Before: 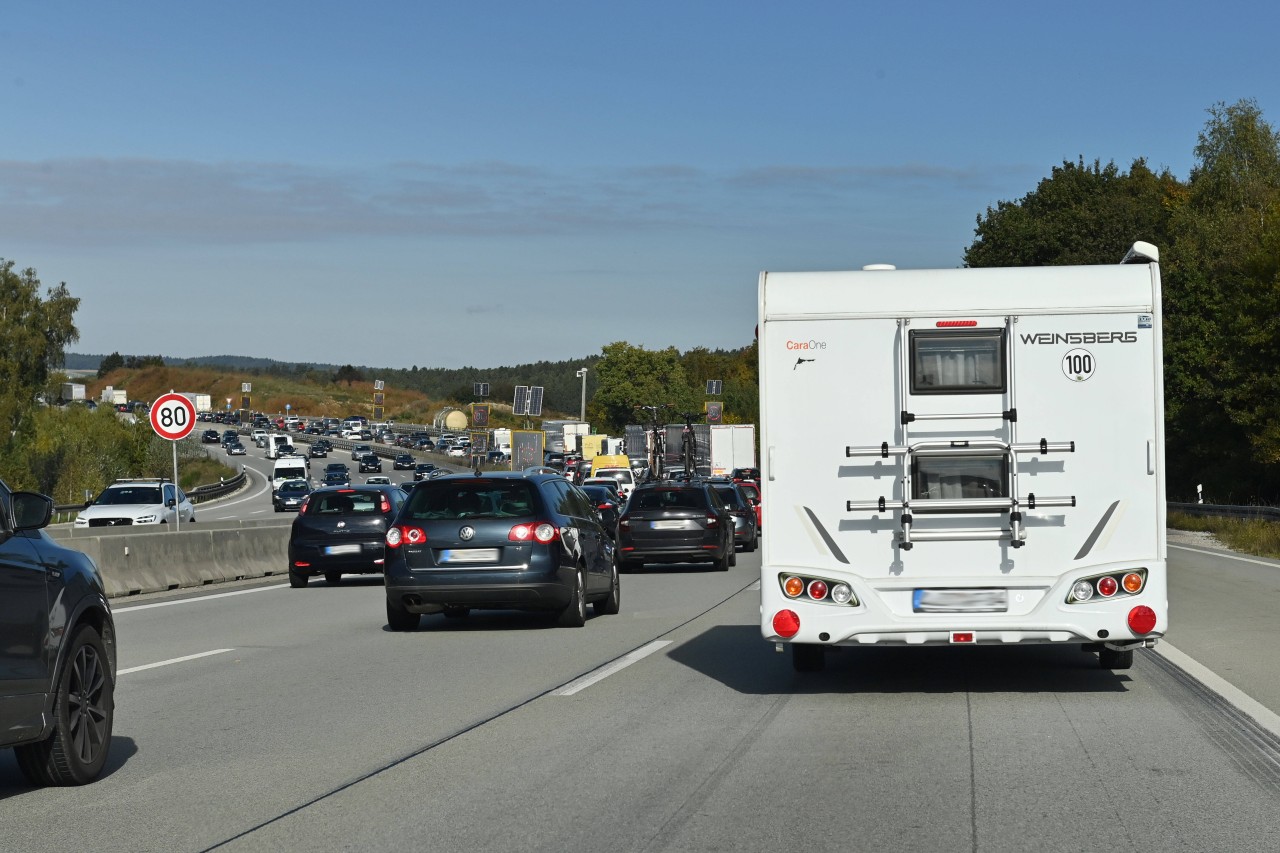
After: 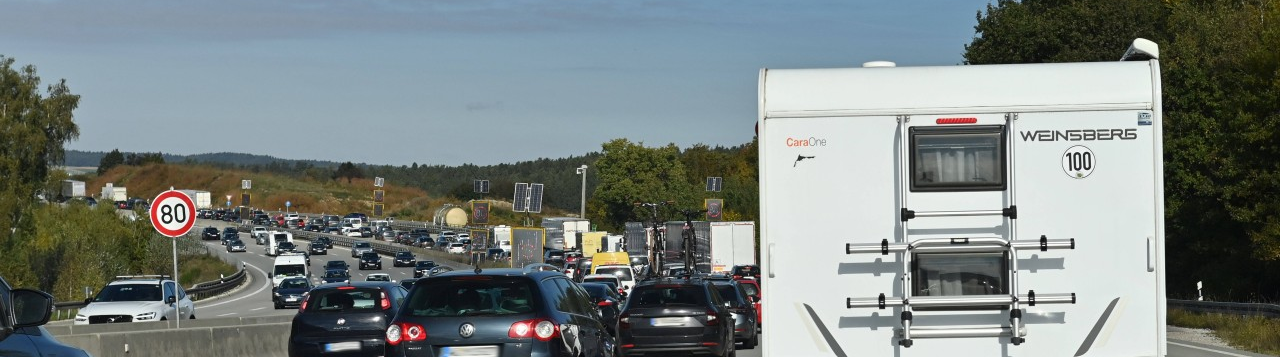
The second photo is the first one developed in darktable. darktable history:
crop and rotate: top 23.84%, bottom 34.294%
exposure: compensate highlight preservation false
base curve: exposure shift 0, preserve colors none
